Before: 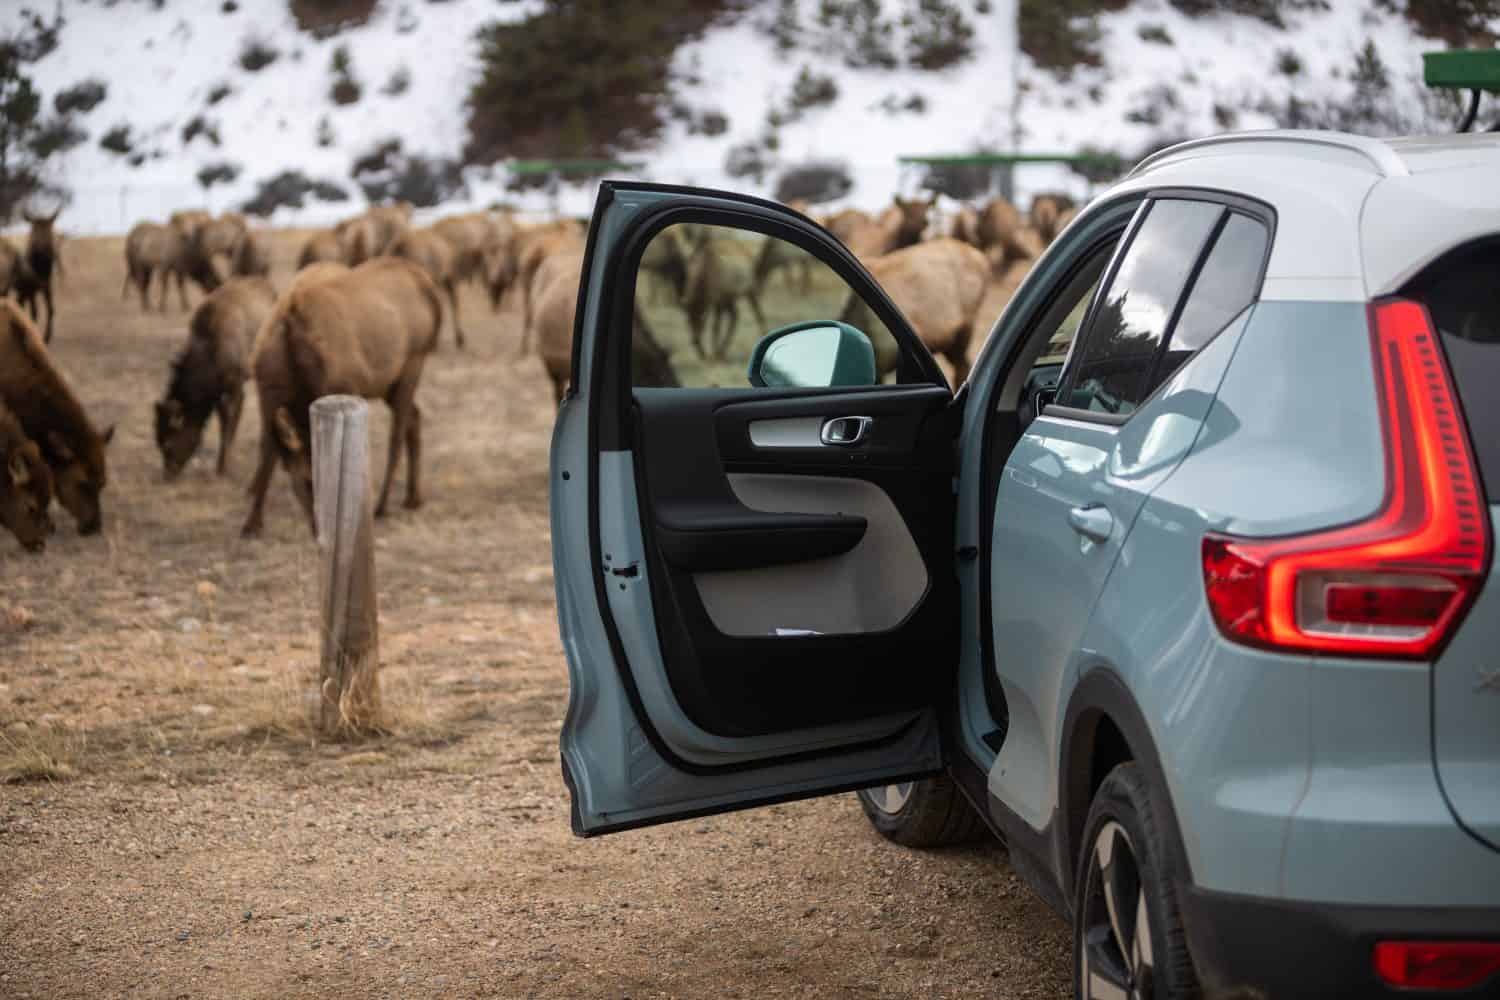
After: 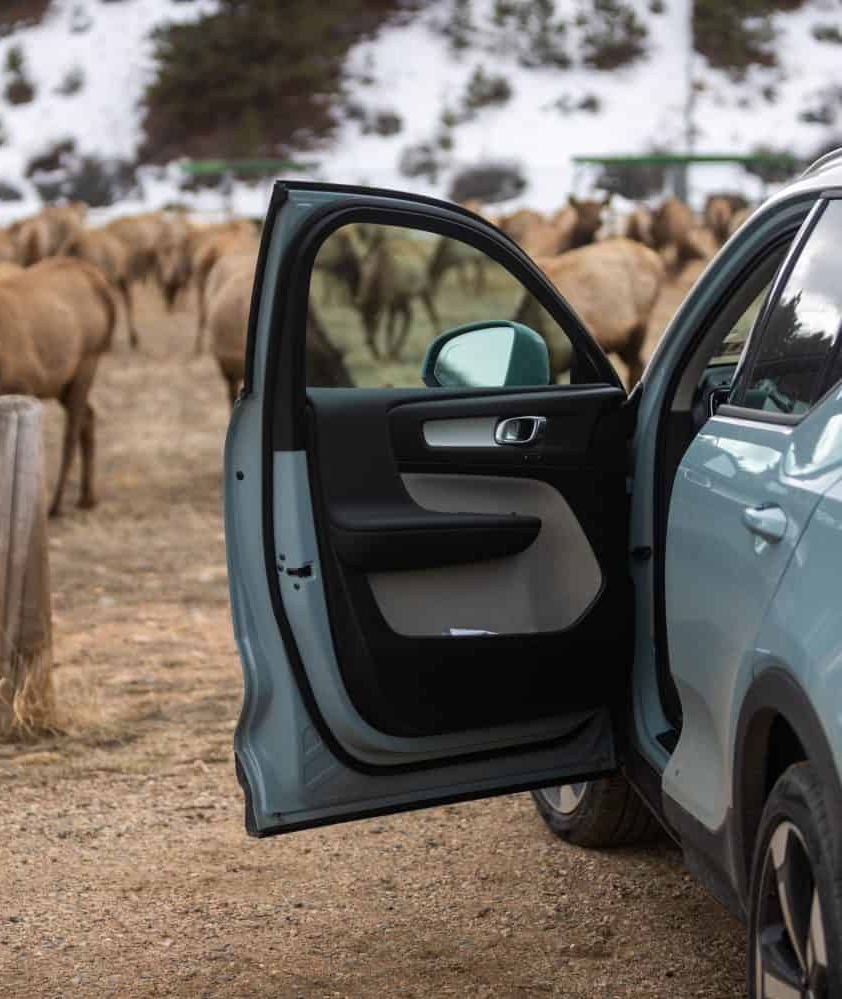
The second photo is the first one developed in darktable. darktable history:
crop: left 21.77%, right 22.037%, bottom 0.012%
